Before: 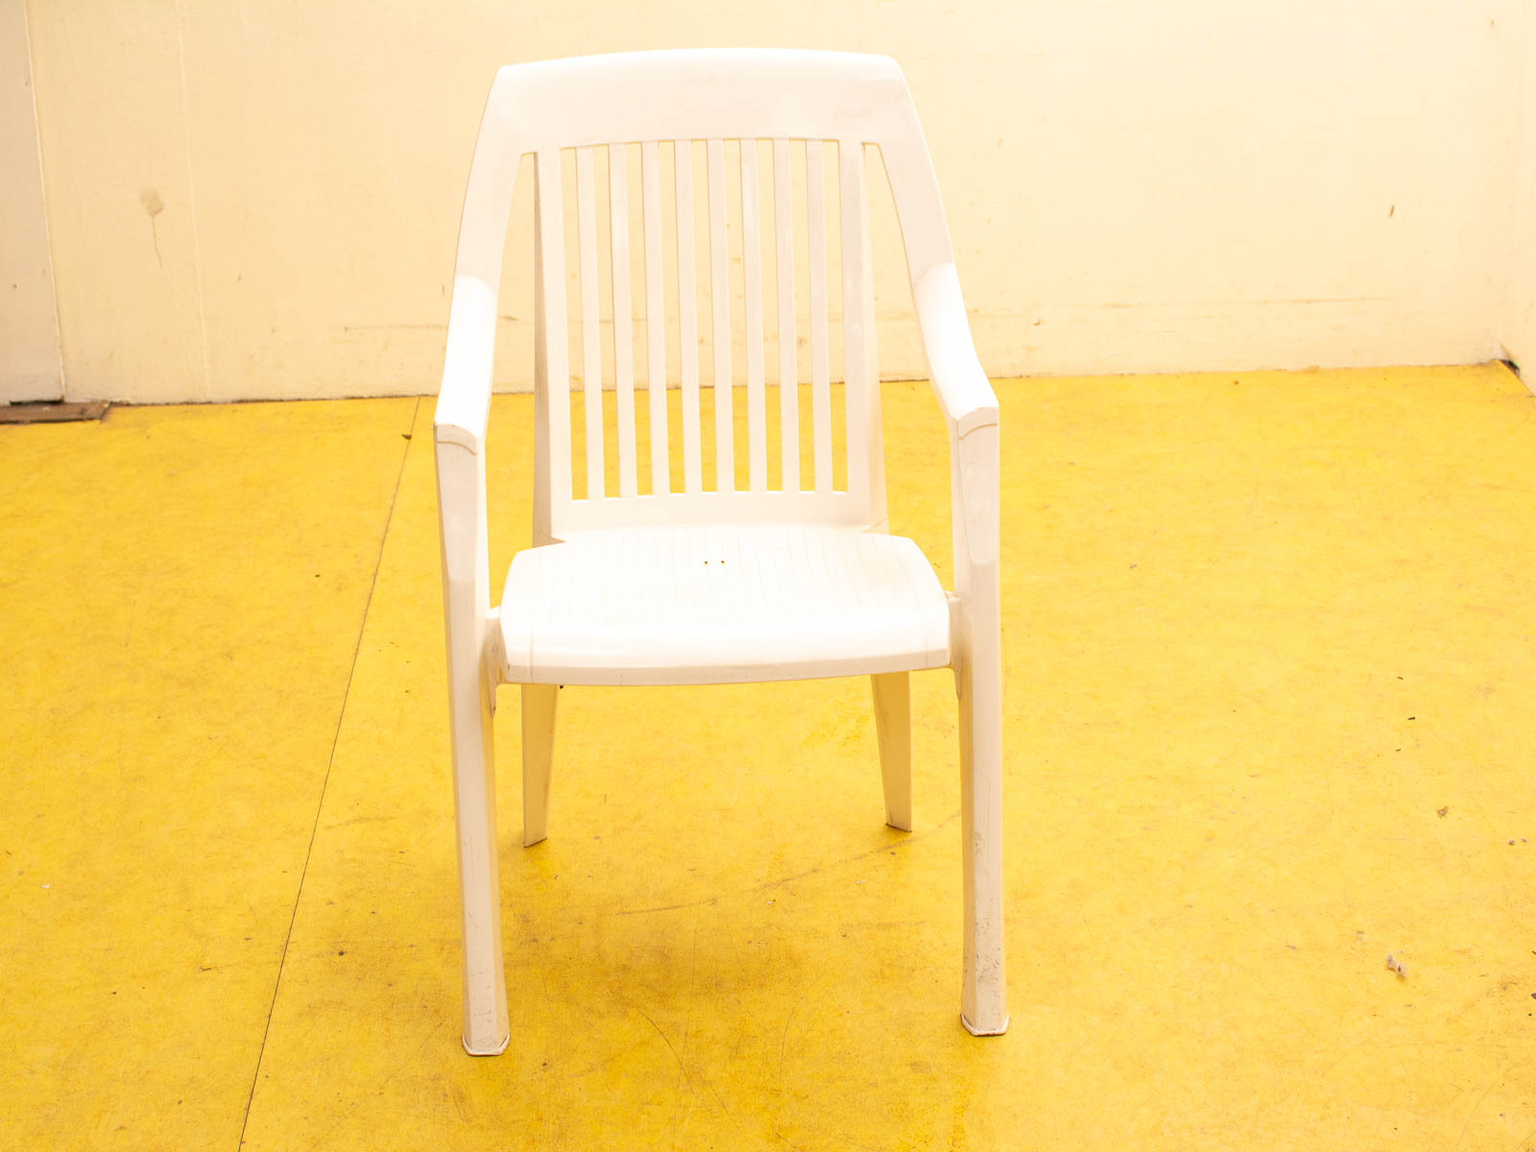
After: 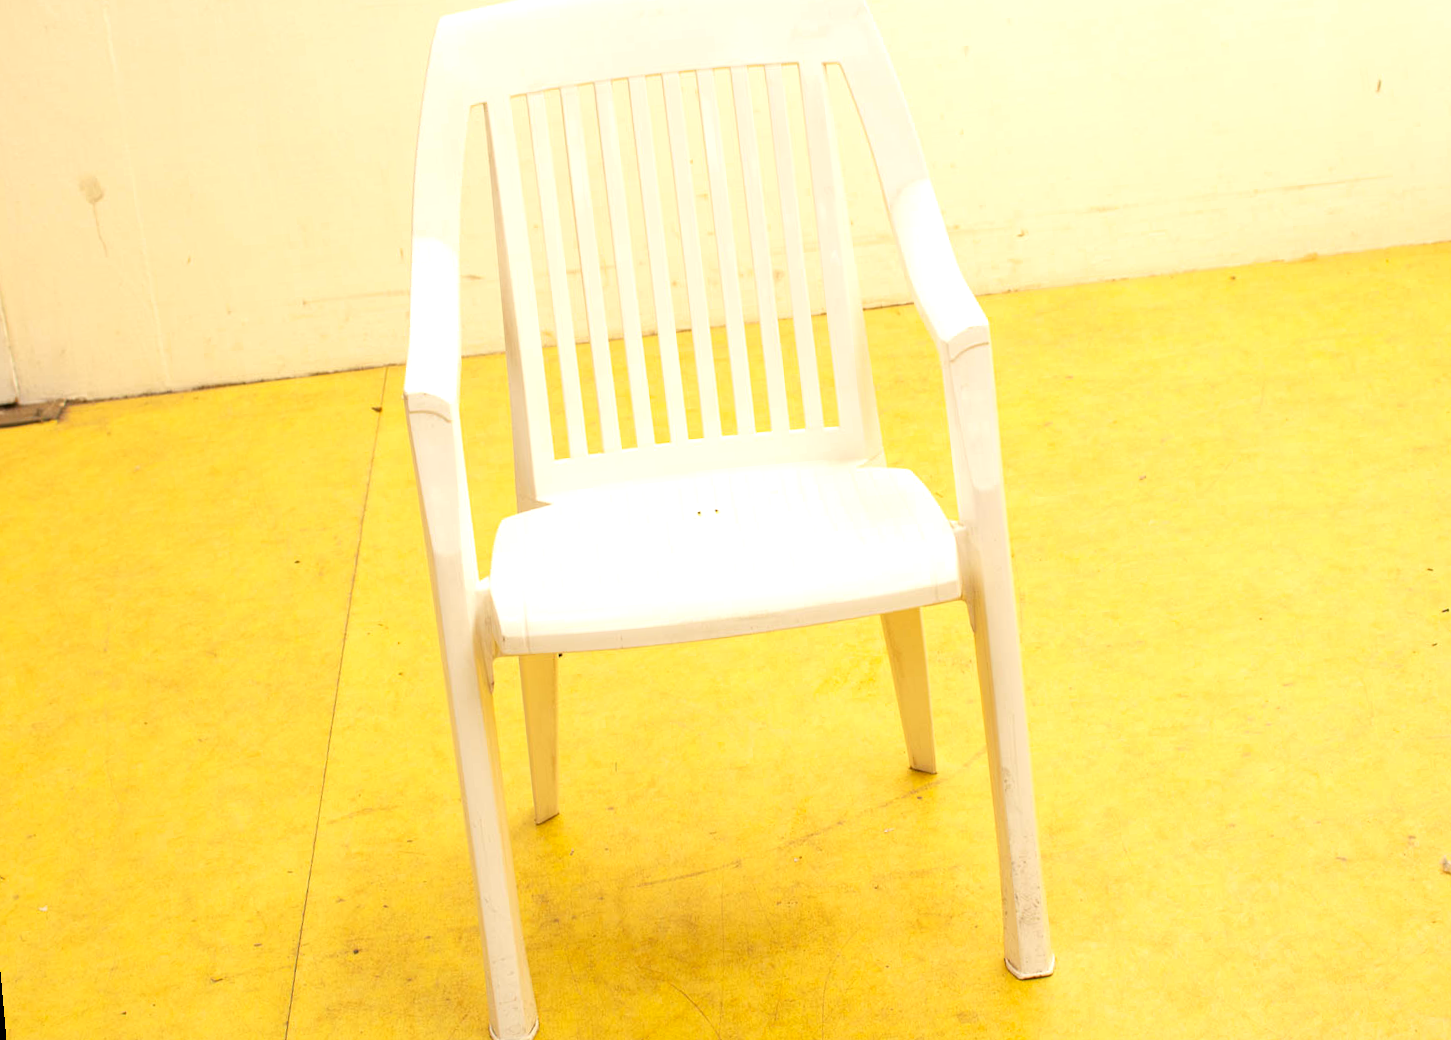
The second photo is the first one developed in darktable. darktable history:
rotate and perspective: rotation -5°, crop left 0.05, crop right 0.952, crop top 0.11, crop bottom 0.89
crop and rotate: right 5.167%
exposure: exposure 0.197 EV, compensate highlight preservation false
color correction: highlights a* -2.68, highlights b* 2.57
